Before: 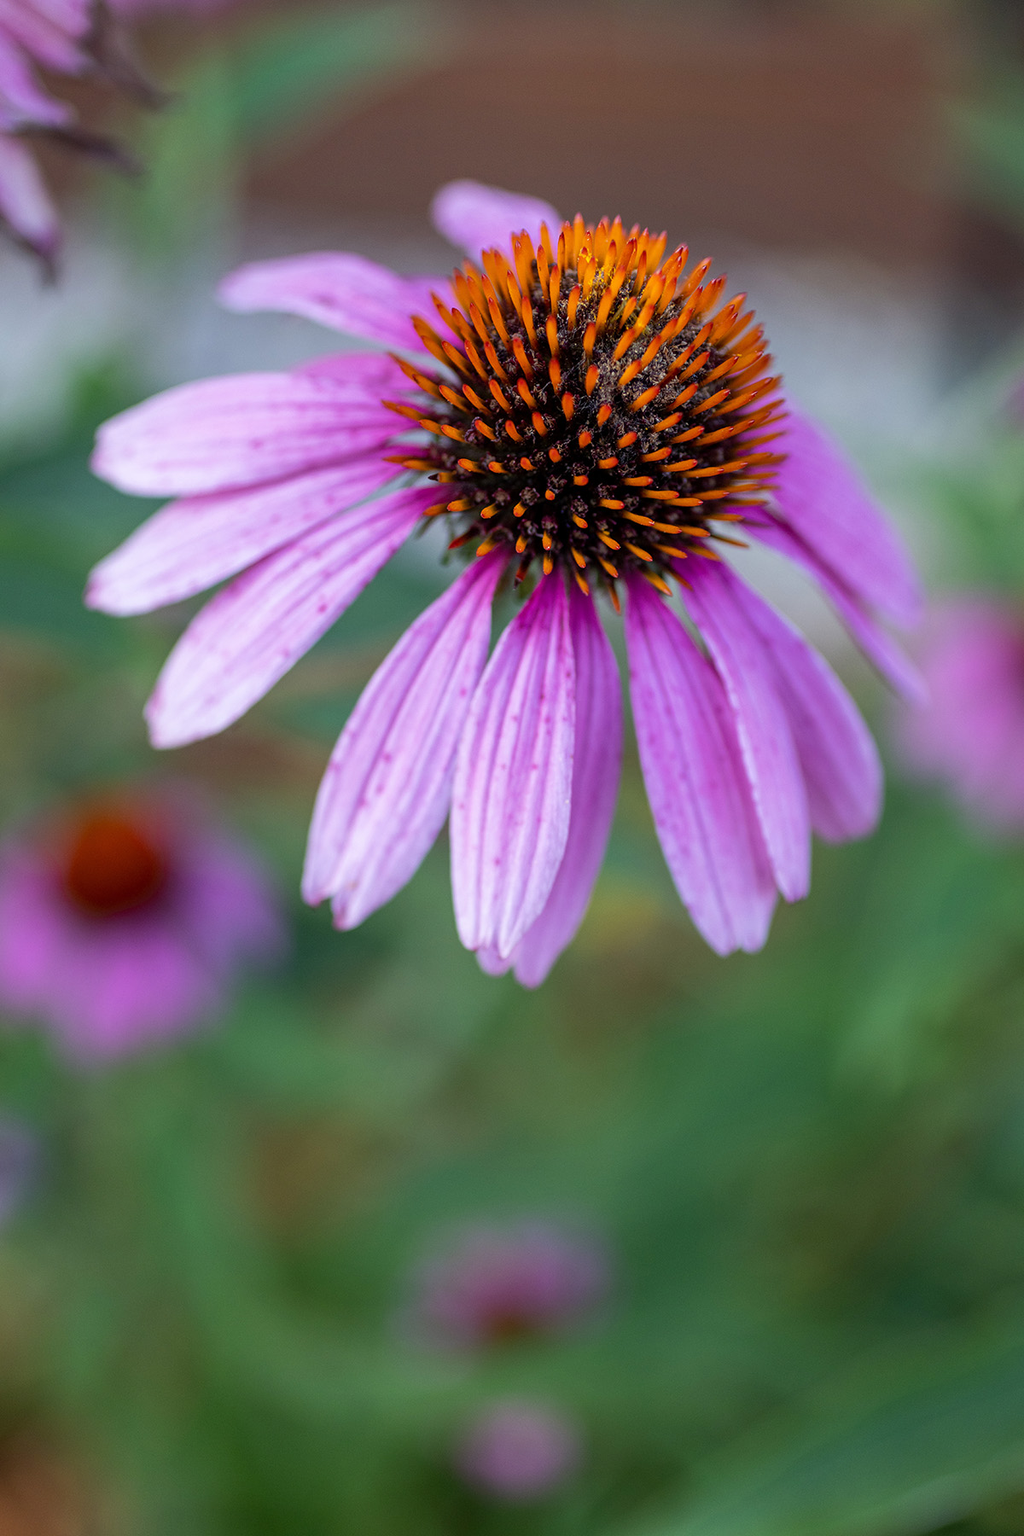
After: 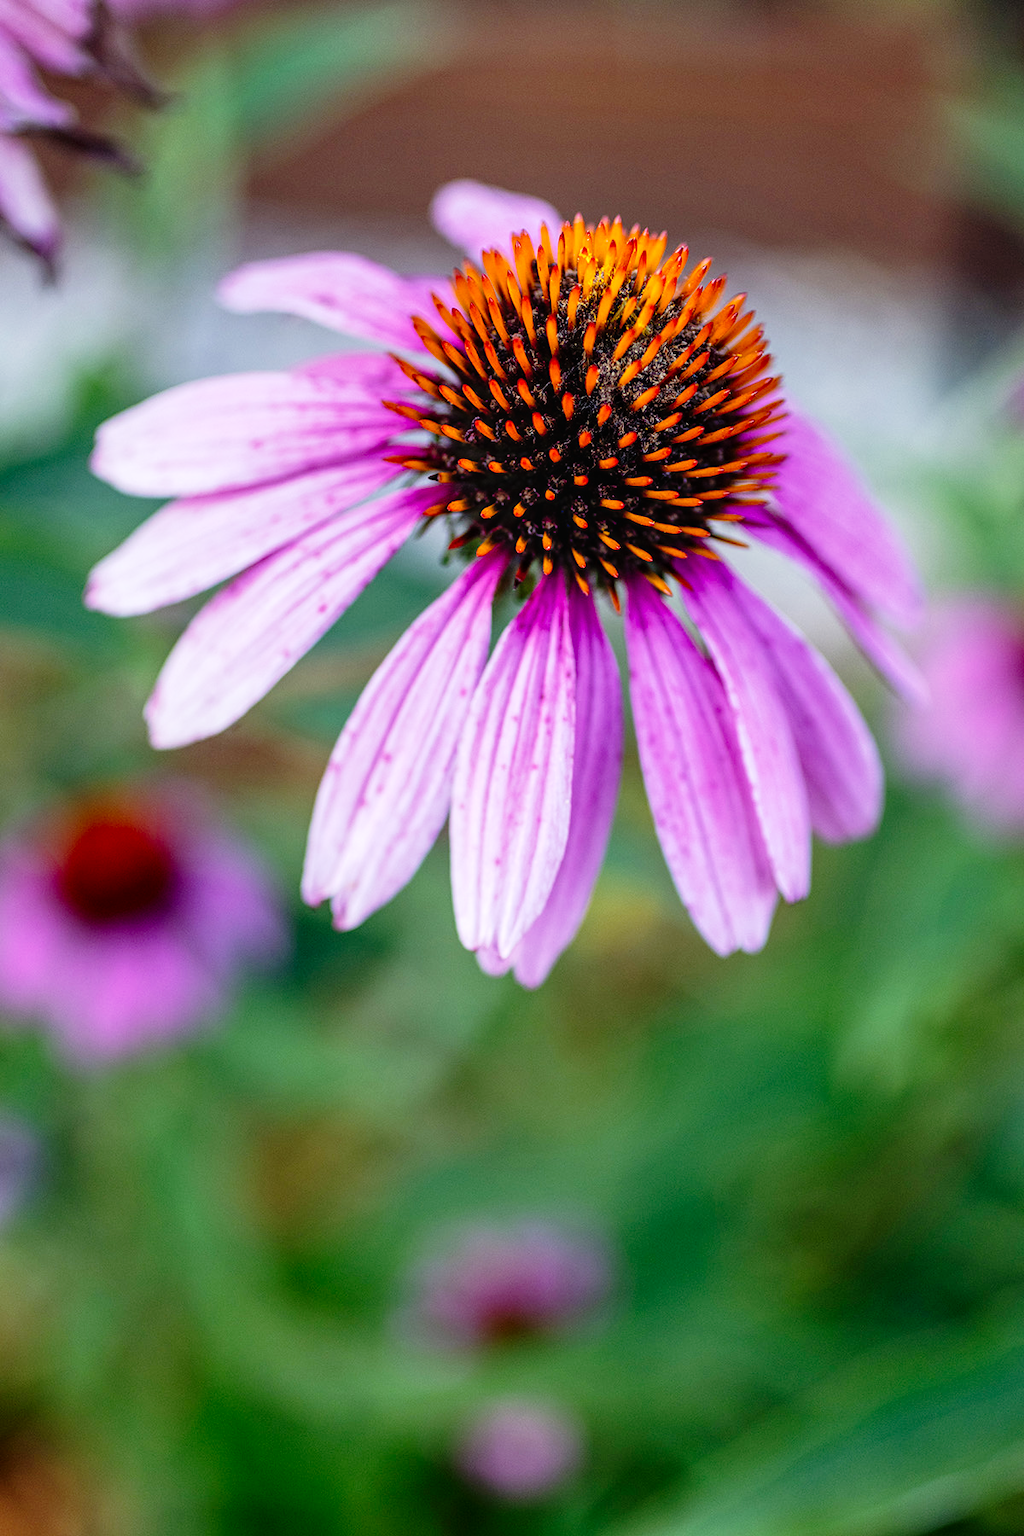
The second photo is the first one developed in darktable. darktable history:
local contrast: on, module defaults
tone curve: curves: ch0 [(0, 0.014) (0.17, 0.099) (0.392, 0.438) (0.725, 0.828) (0.872, 0.918) (1, 0.981)]; ch1 [(0, 0) (0.402, 0.36) (0.488, 0.466) (0.5, 0.499) (0.515, 0.515) (0.574, 0.595) (0.619, 0.65) (0.701, 0.725) (1, 1)]; ch2 [(0, 0) (0.432, 0.422) (0.486, 0.49) (0.503, 0.503) (0.523, 0.554) (0.562, 0.606) (0.644, 0.694) (0.717, 0.753) (1, 0.991)], preserve colors none
